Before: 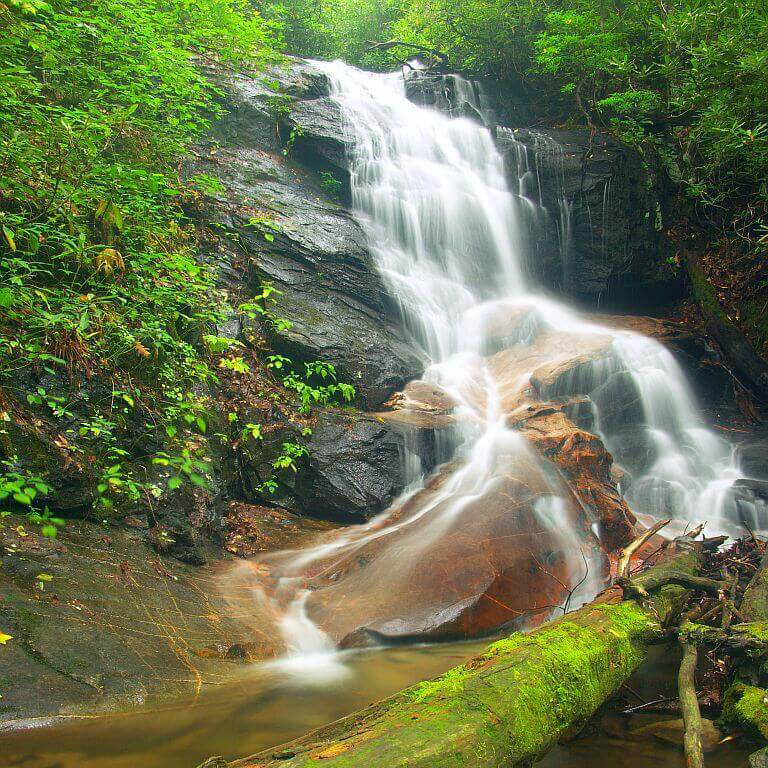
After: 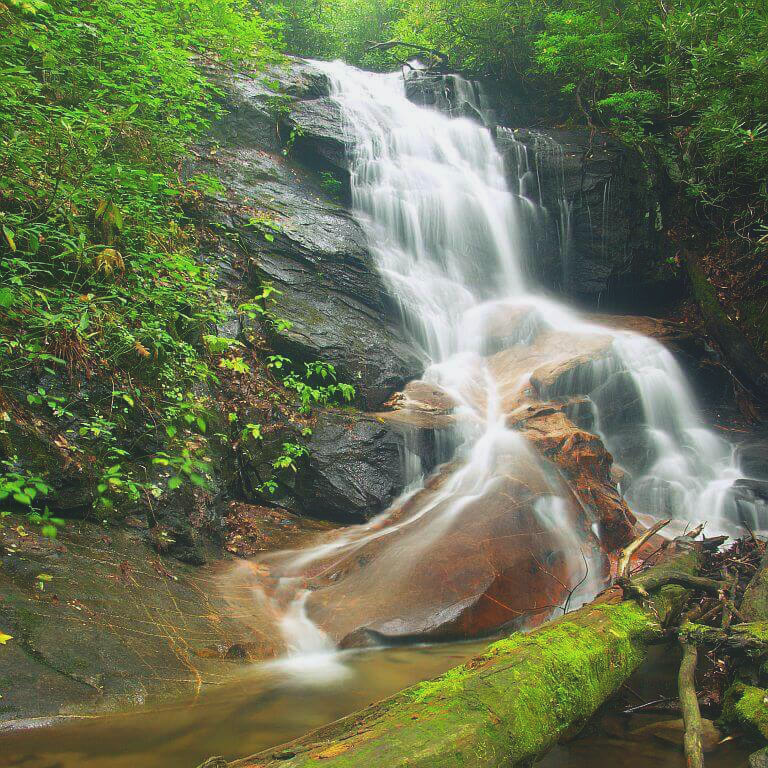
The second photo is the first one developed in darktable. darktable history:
exposure: black level correction -0.013, exposure -0.189 EV, compensate highlight preservation false
